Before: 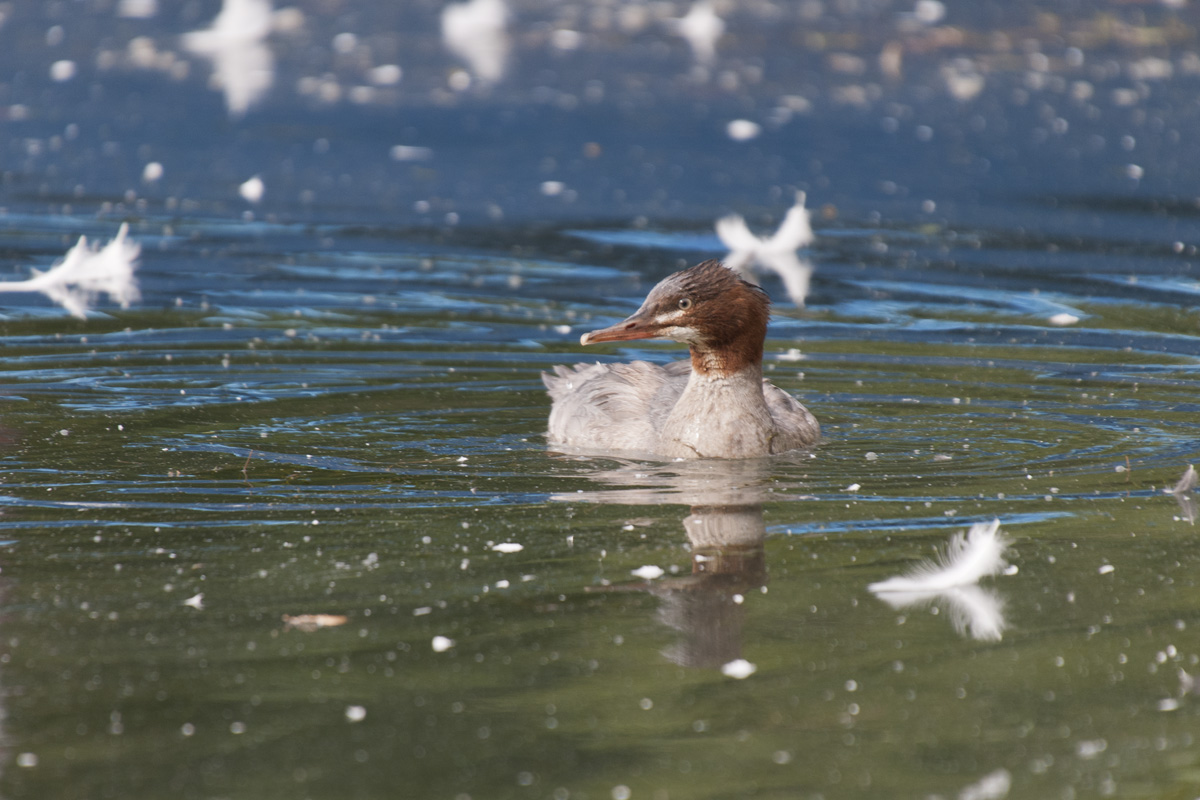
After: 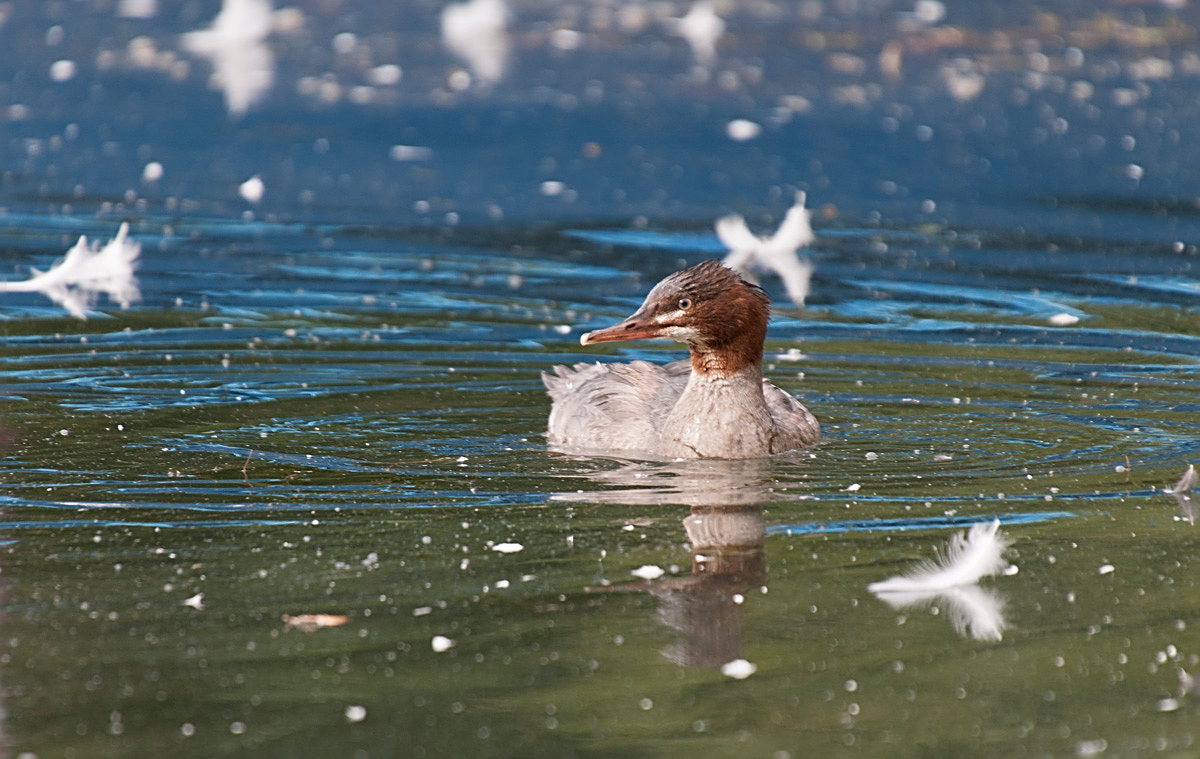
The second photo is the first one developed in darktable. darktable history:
crop and rotate: top 0%, bottom 5.097%
vibrance: vibrance 0%
sharpen: radius 2.676, amount 0.669
